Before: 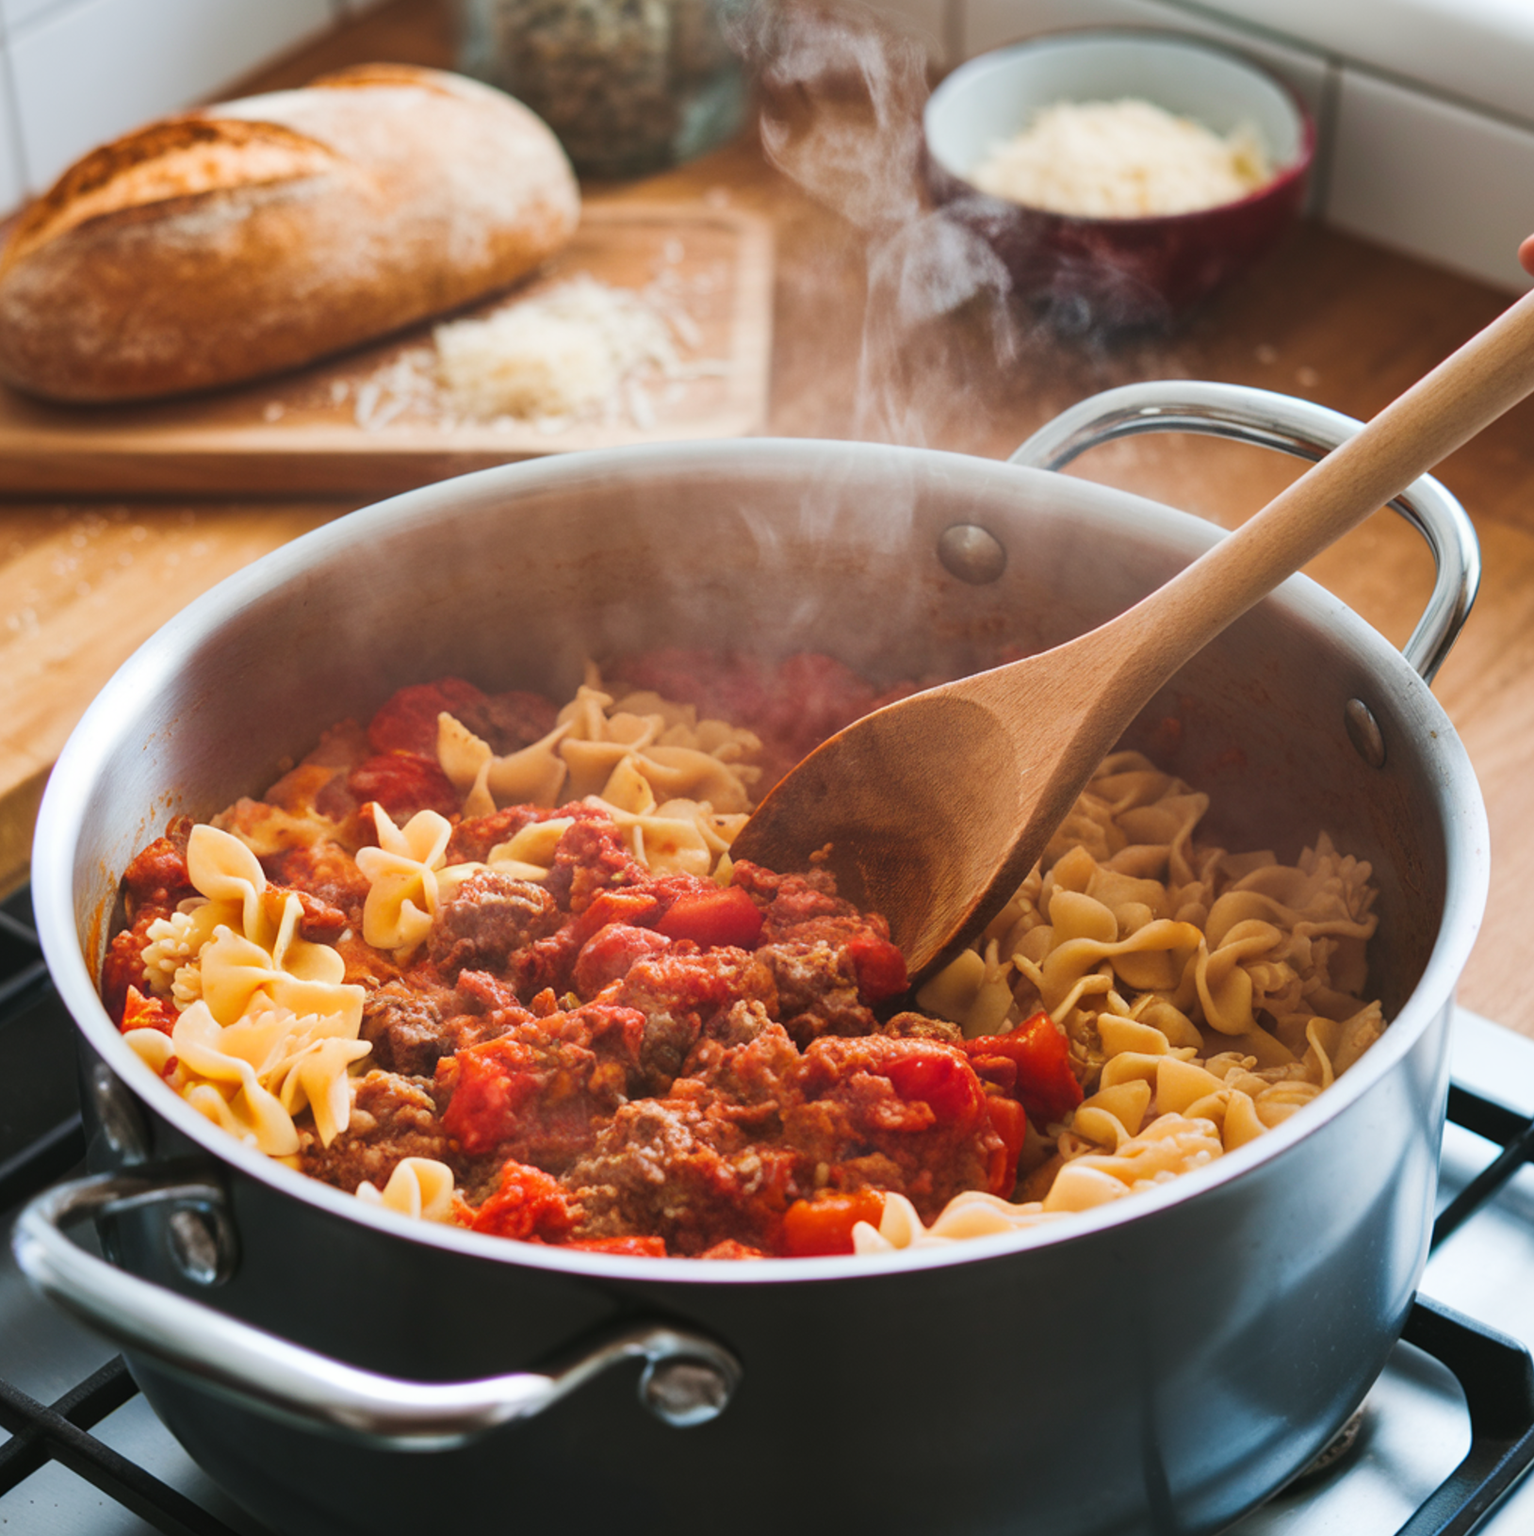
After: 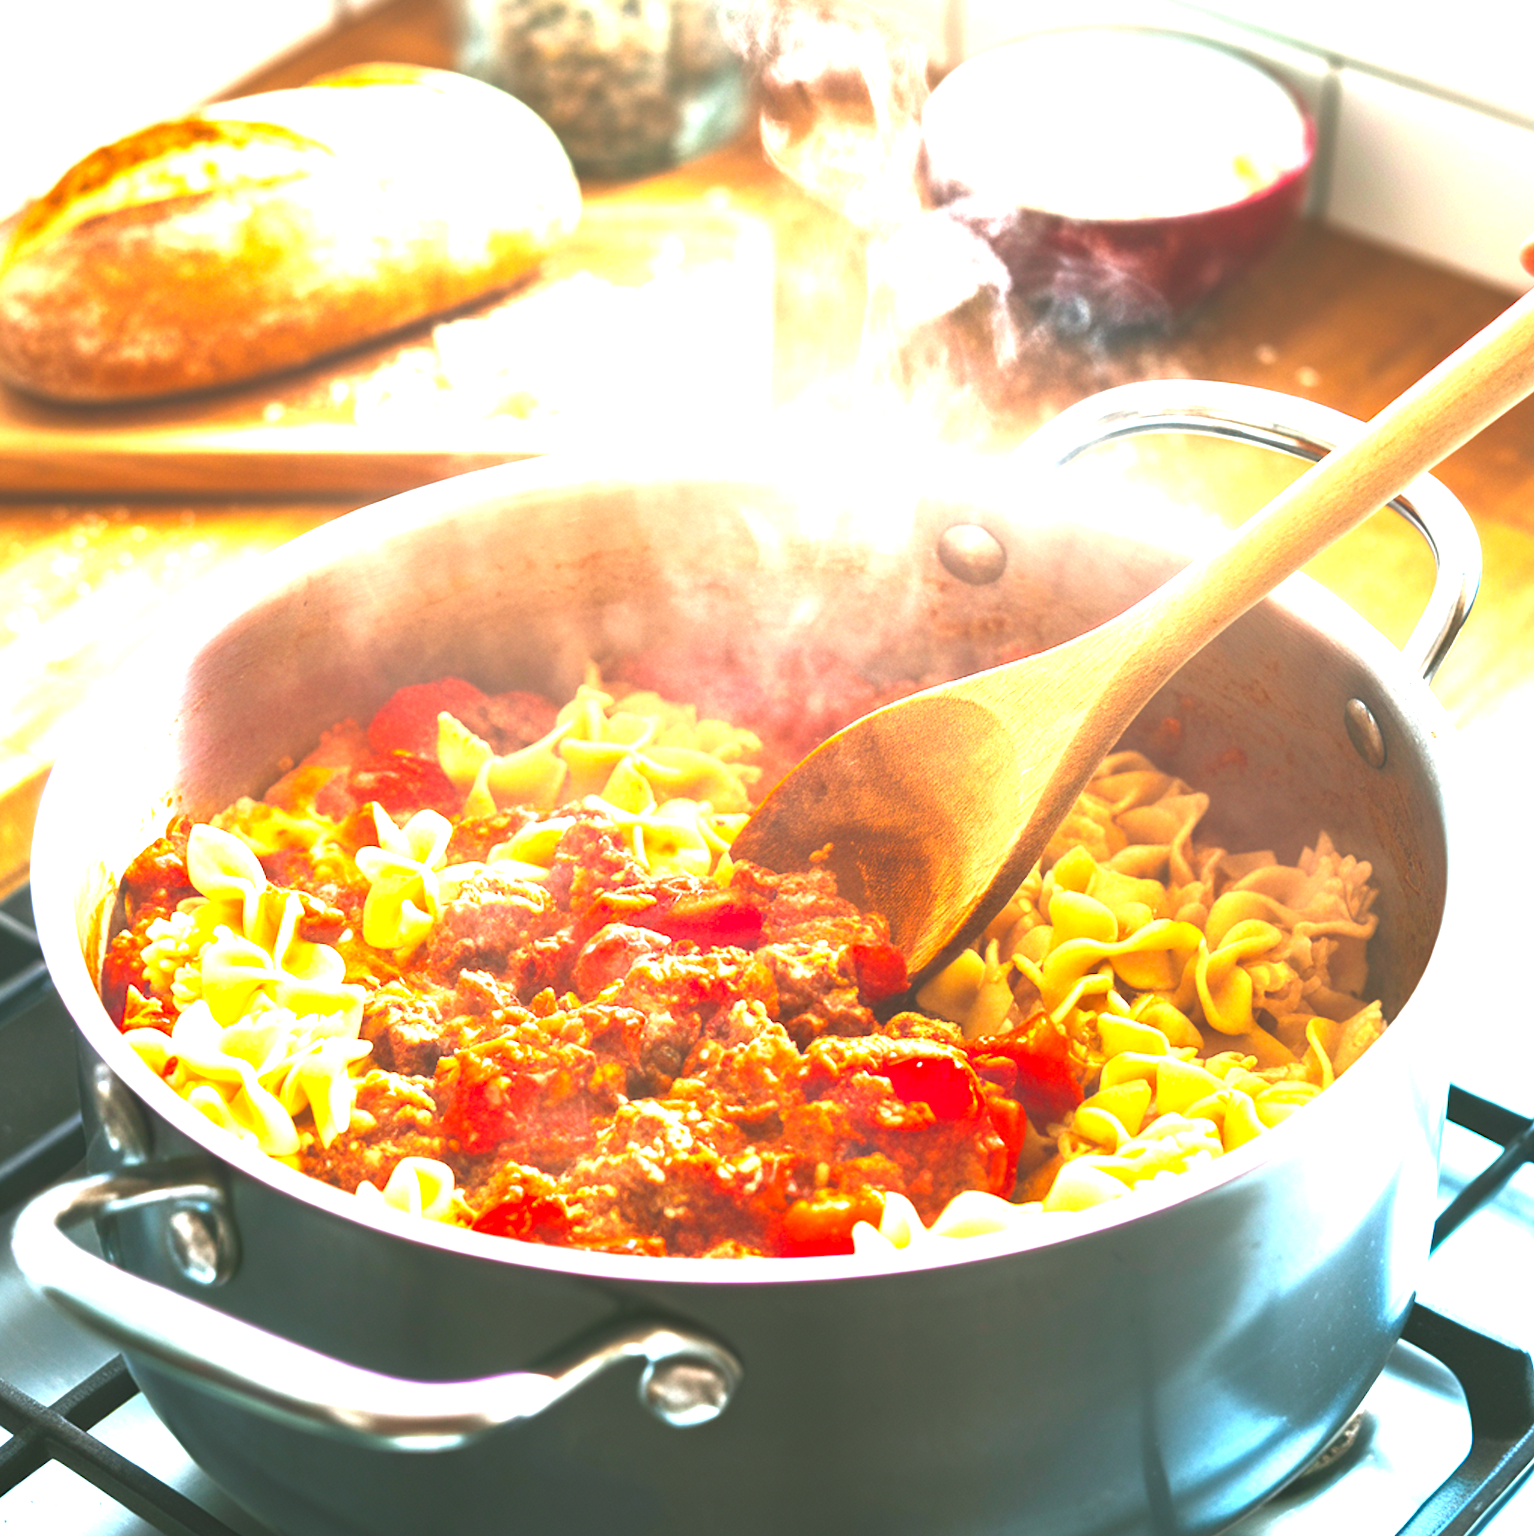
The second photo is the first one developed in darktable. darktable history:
color balance rgb: shadows lift › chroma 2.013%, shadows lift › hue 137.41°, linear chroma grading › shadows -7.129%, linear chroma grading › highlights -6.302%, linear chroma grading › global chroma -10.552%, linear chroma grading › mid-tones -8.368%, perceptual saturation grading › global saturation 25.144%, perceptual brilliance grading › global brilliance 34.183%, perceptual brilliance grading › highlights 49.687%, perceptual brilliance grading › mid-tones 59.134%, perceptual brilliance grading › shadows 34.743%, contrast -29.74%
